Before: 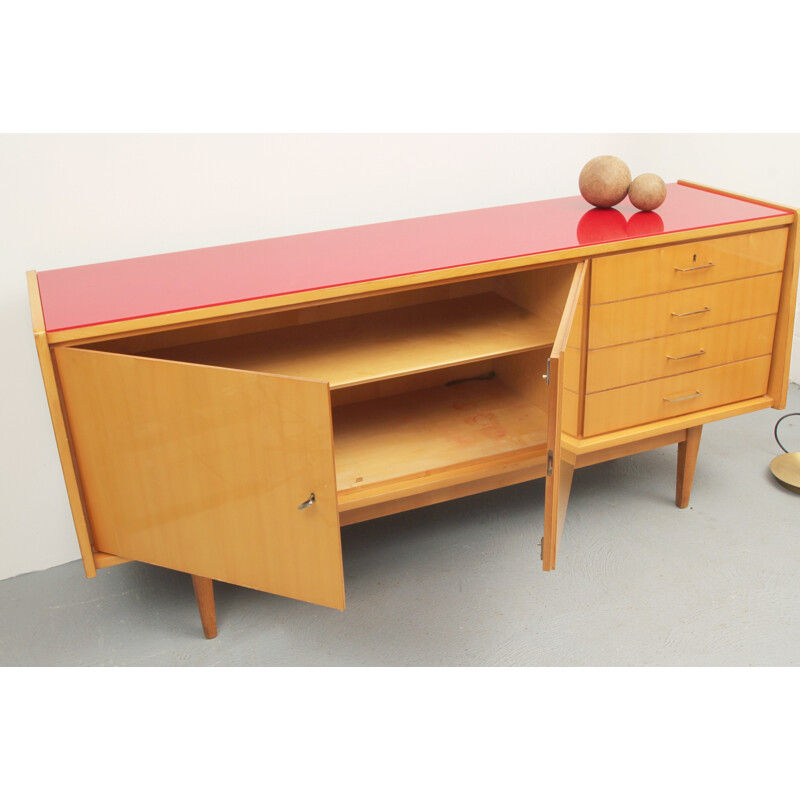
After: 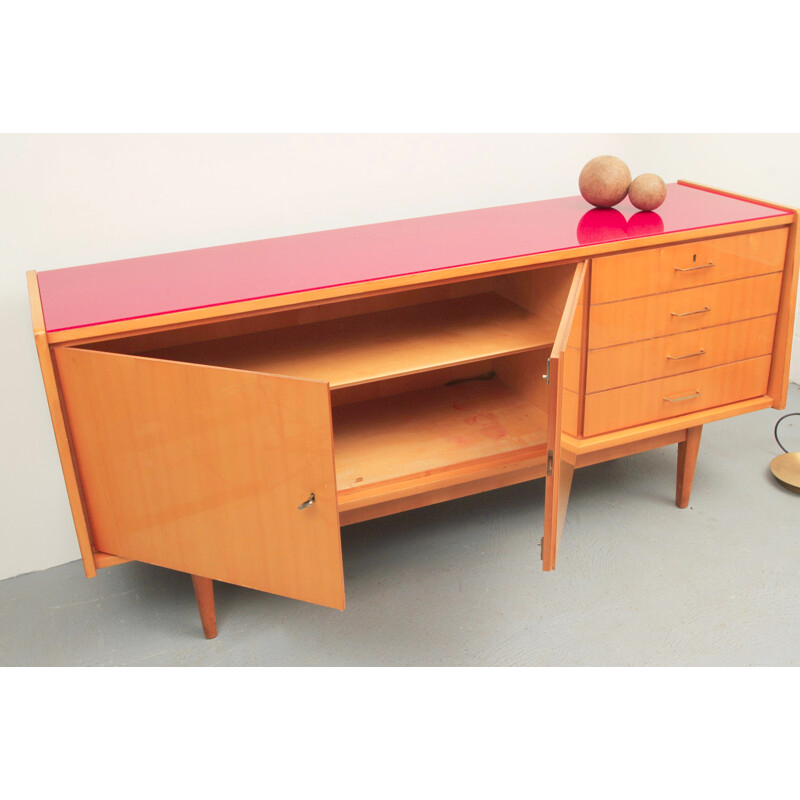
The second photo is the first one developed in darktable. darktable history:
color zones: curves: ch1 [(0.263, 0.53) (0.376, 0.287) (0.487, 0.512) (0.748, 0.547) (1, 0.513)]; ch2 [(0.262, 0.45) (0.751, 0.477)]
